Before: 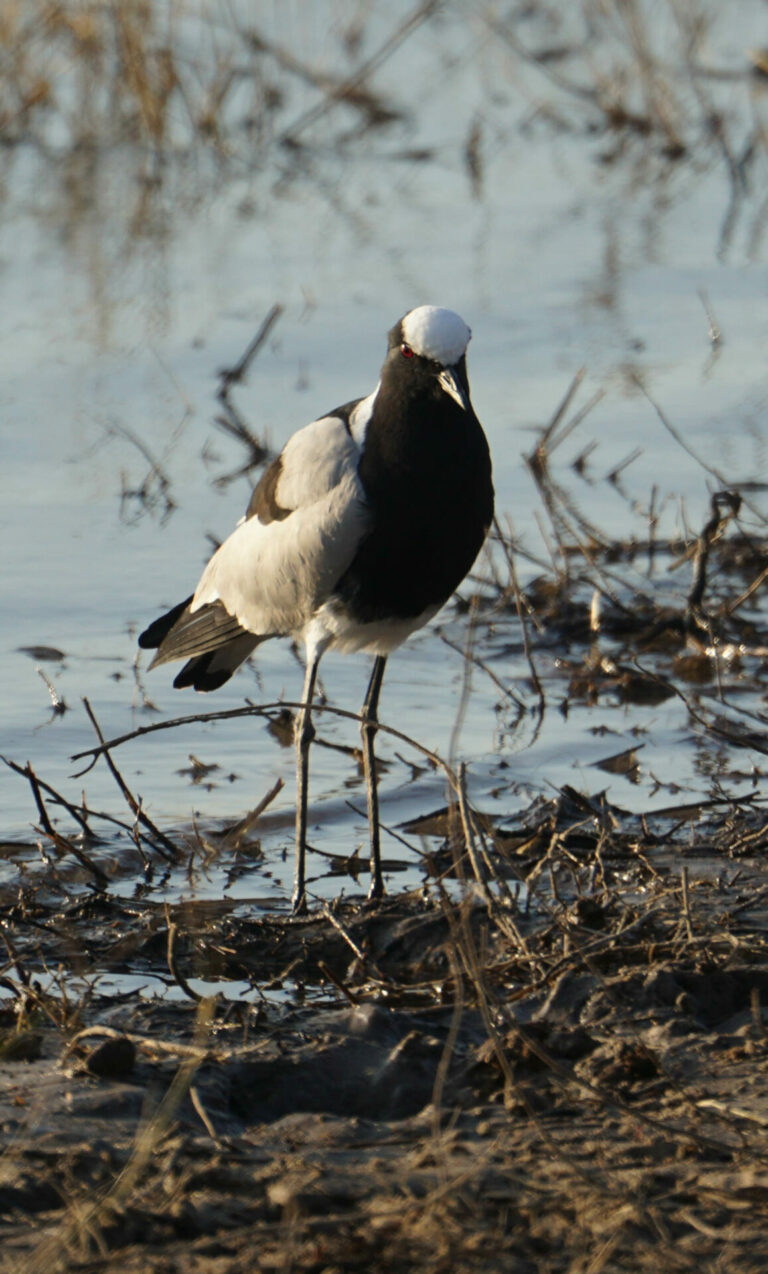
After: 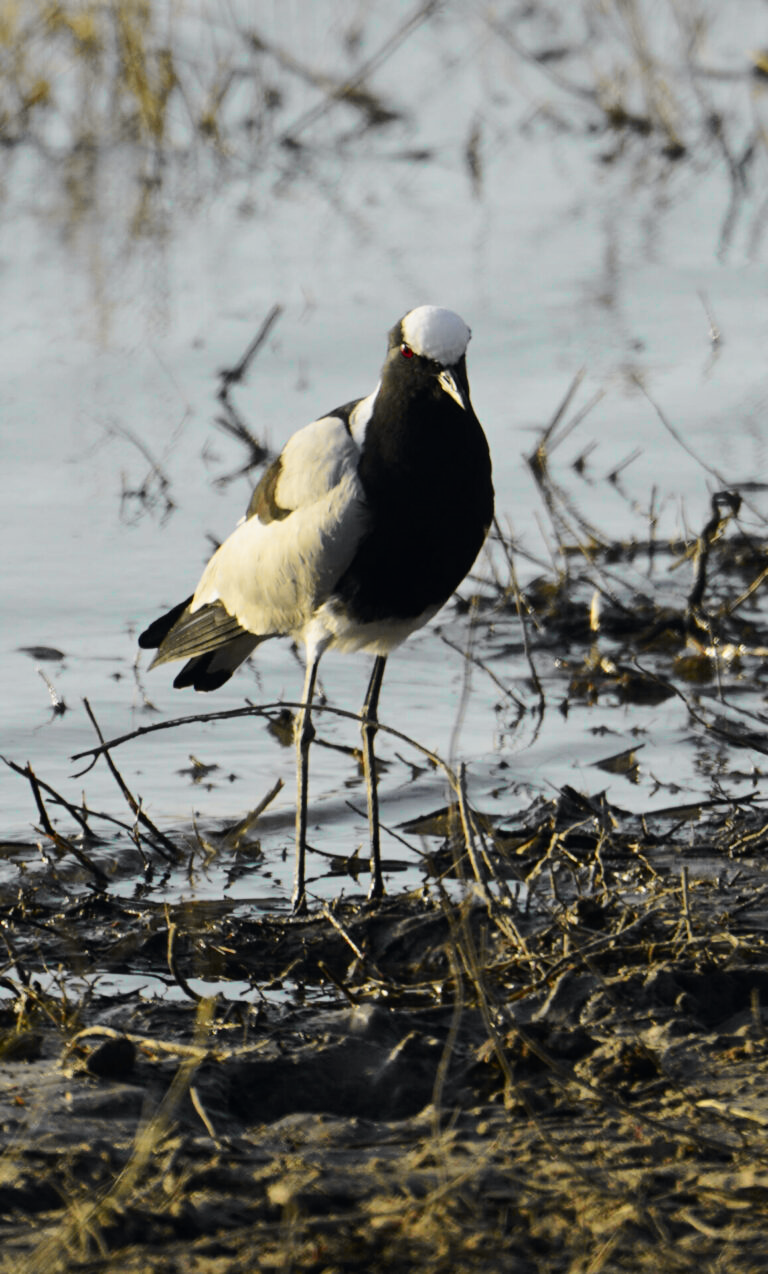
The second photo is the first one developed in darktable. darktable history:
tone curve: curves: ch0 [(0, 0) (0.071, 0.047) (0.266, 0.26) (0.483, 0.554) (0.753, 0.811) (1, 0.983)]; ch1 [(0, 0) (0.346, 0.307) (0.408, 0.369) (0.463, 0.443) (0.482, 0.493) (0.502, 0.5) (0.517, 0.502) (0.55, 0.548) (0.597, 0.624) (0.651, 0.698) (1, 1)]; ch2 [(0, 0) (0.346, 0.34) (0.434, 0.46) (0.485, 0.494) (0.5, 0.494) (0.517, 0.506) (0.535, 0.529) (0.583, 0.611) (0.625, 0.666) (1, 1)], color space Lab, independent channels, preserve colors none
